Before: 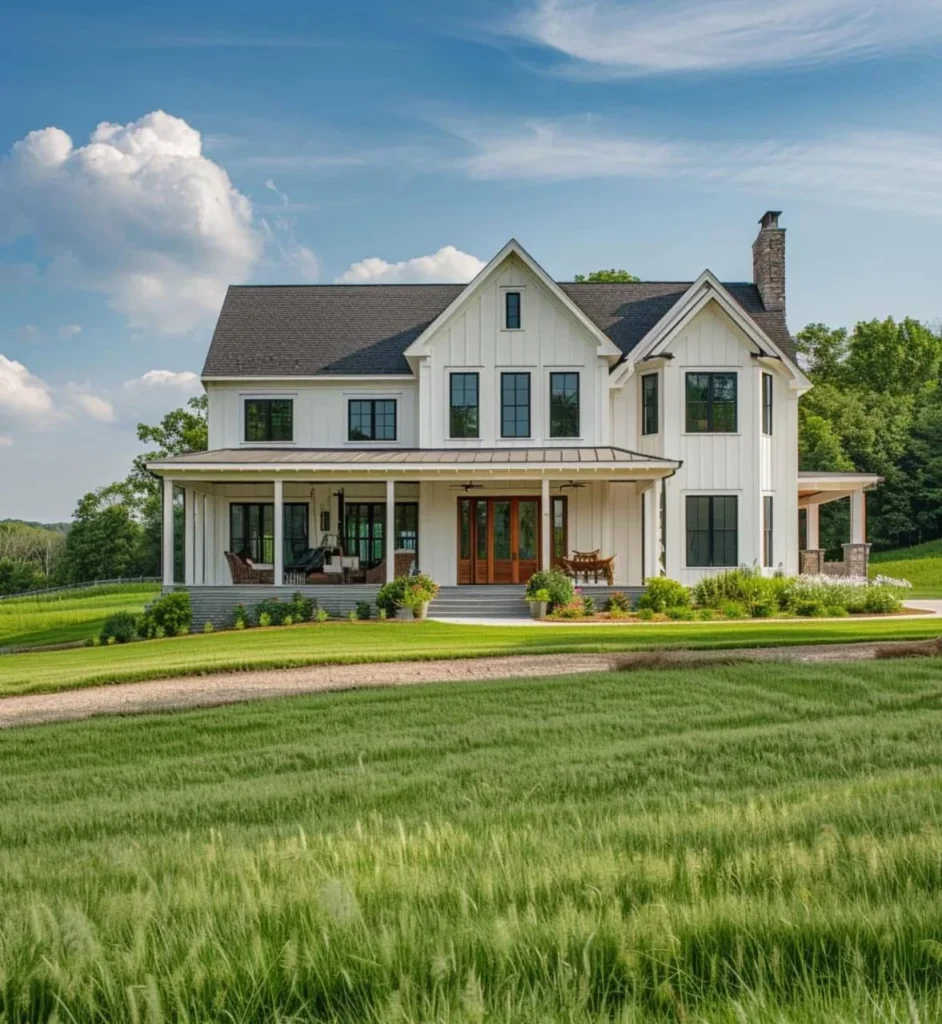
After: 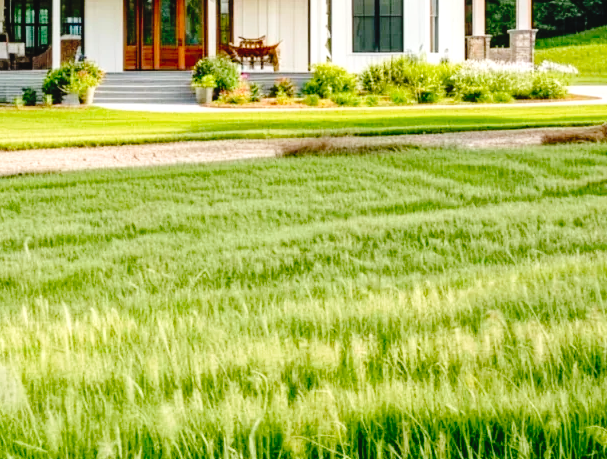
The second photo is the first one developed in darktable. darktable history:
crop and rotate: left 35.509%, top 50.238%, bottom 4.934%
tone curve: curves: ch0 [(0, 0) (0.003, 0.03) (0.011, 0.03) (0.025, 0.033) (0.044, 0.035) (0.069, 0.04) (0.1, 0.046) (0.136, 0.052) (0.177, 0.08) (0.224, 0.121) (0.277, 0.225) (0.335, 0.343) (0.399, 0.456) (0.468, 0.555) (0.543, 0.647) (0.623, 0.732) (0.709, 0.808) (0.801, 0.886) (0.898, 0.947) (1, 1)], preserve colors none
exposure: exposure 0.781 EV, compensate highlight preservation false
